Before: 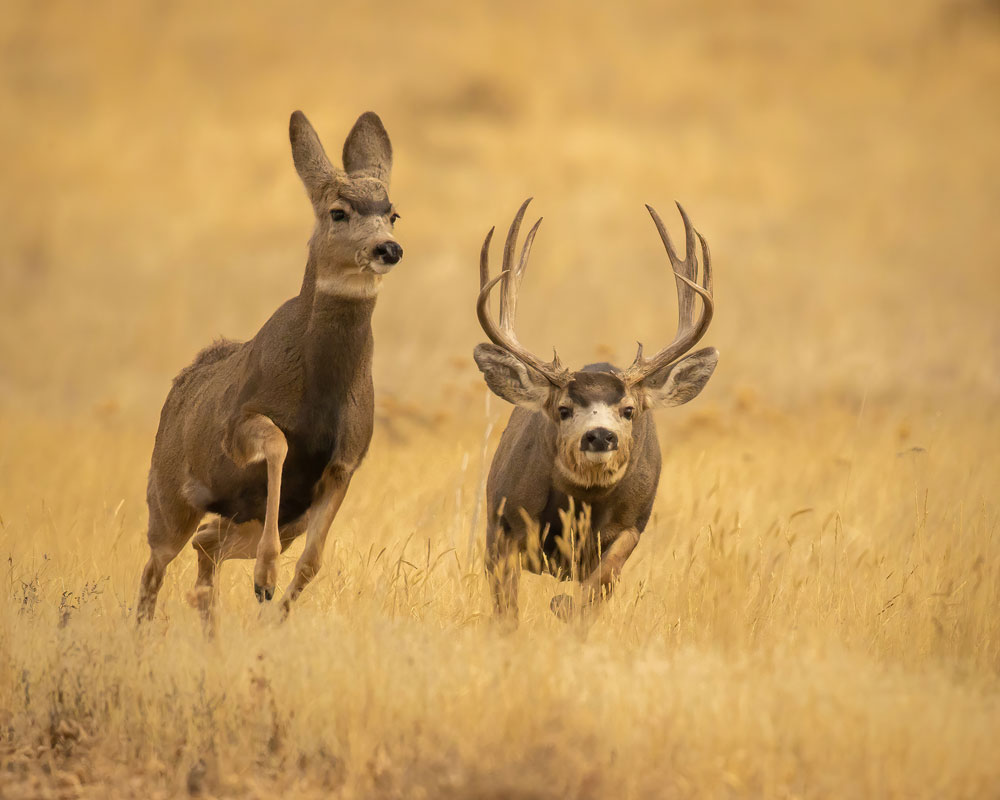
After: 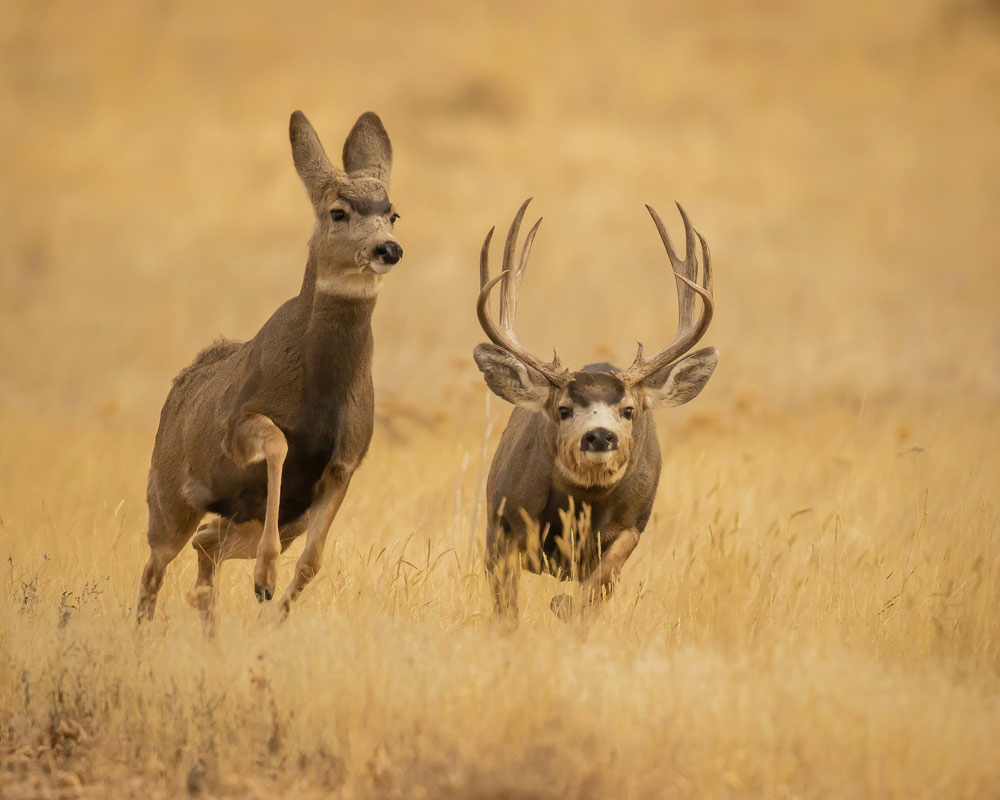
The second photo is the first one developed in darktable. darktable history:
exposure: compensate highlight preservation false
sigmoid: contrast 1.22, skew 0.65
